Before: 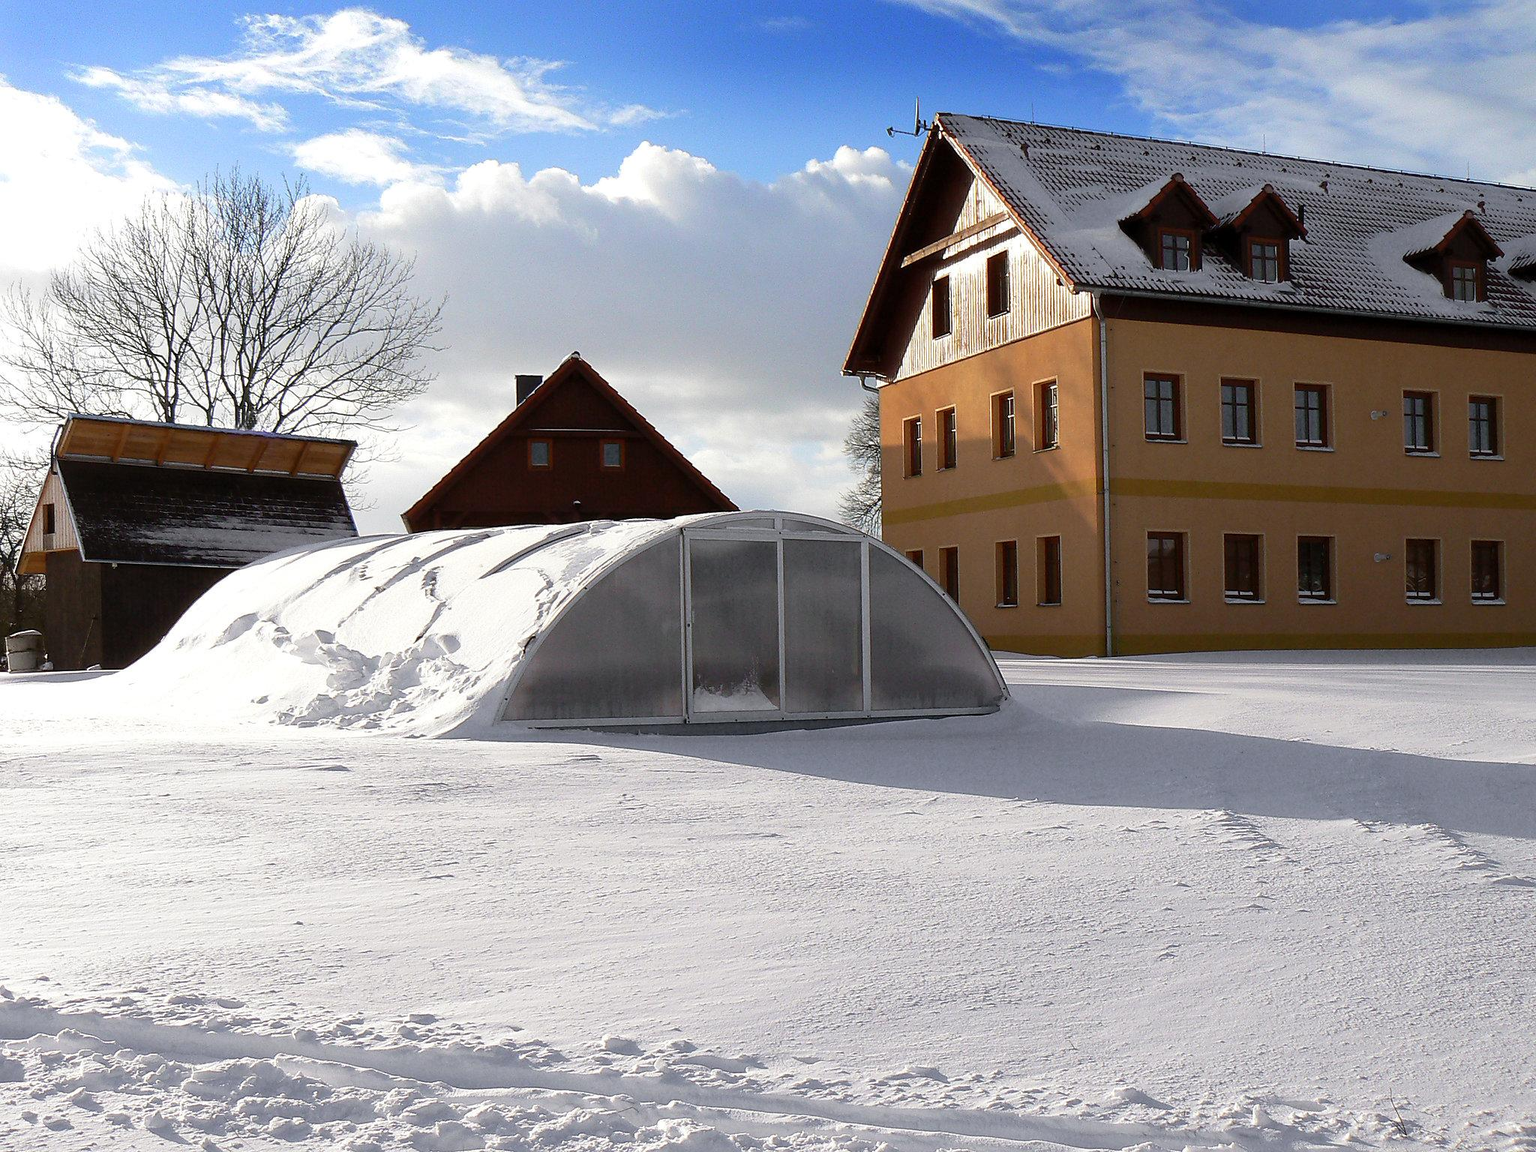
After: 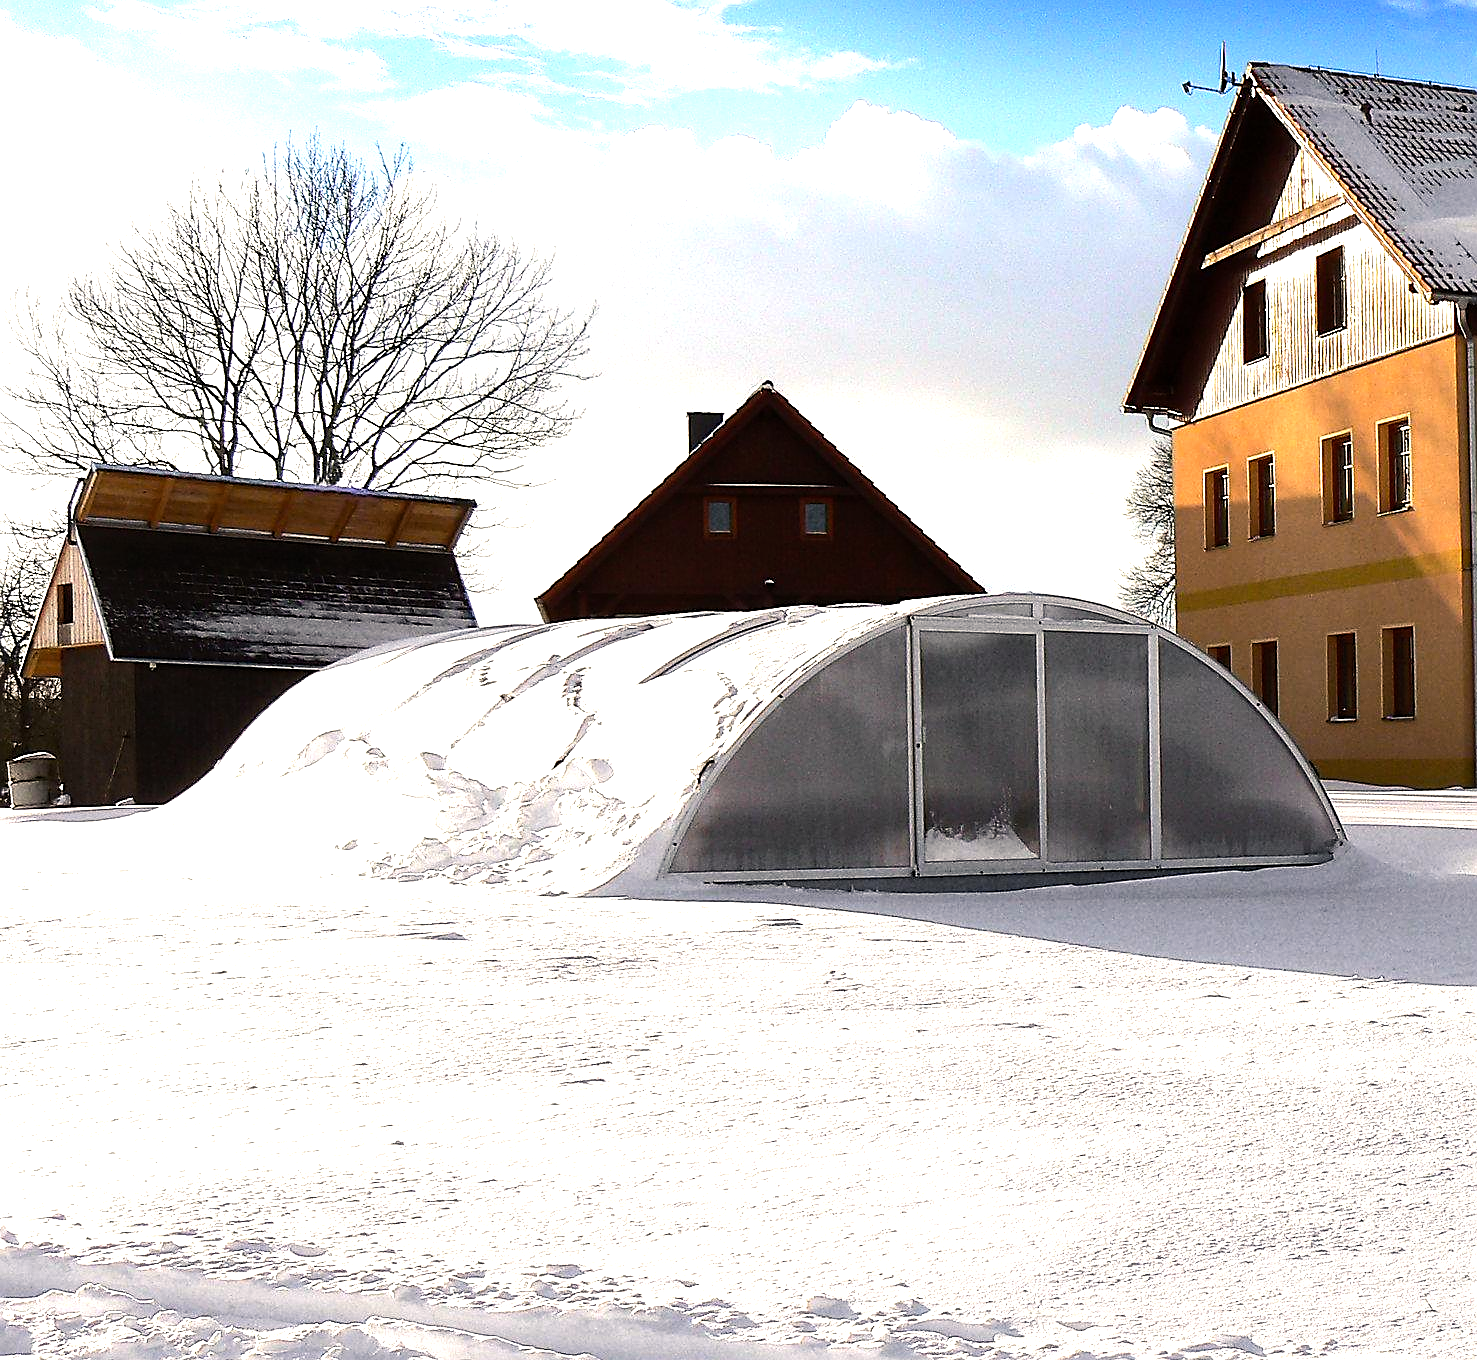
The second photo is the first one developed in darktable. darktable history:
color balance rgb: shadows lift › luminance -9.928%, highlights gain › chroma 3.083%, highlights gain › hue 72.75°, perceptual saturation grading › global saturation 0.024%, perceptual brilliance grading › global brilliance 10.417%, perceptual brilliance grading › shadows 14.352%, global vibrance 20%
crop: top 5.792%, right 27.861%, bottom 5.635%
sharpen: on, module defaults
tone equalizer: -8 EV -0.779 EV, -7 EV -0.74 EV, -6 EV -0.567 EV, -5 EV -0.409 EV, -3 EV 0.385 EV, -2 EV 0.6 EV, -1 EV 0.689 EV, +0 EV 0.742 EV, edges refinement/feathering 500, mask exposure compensation -1.57 EV, preserve details no
